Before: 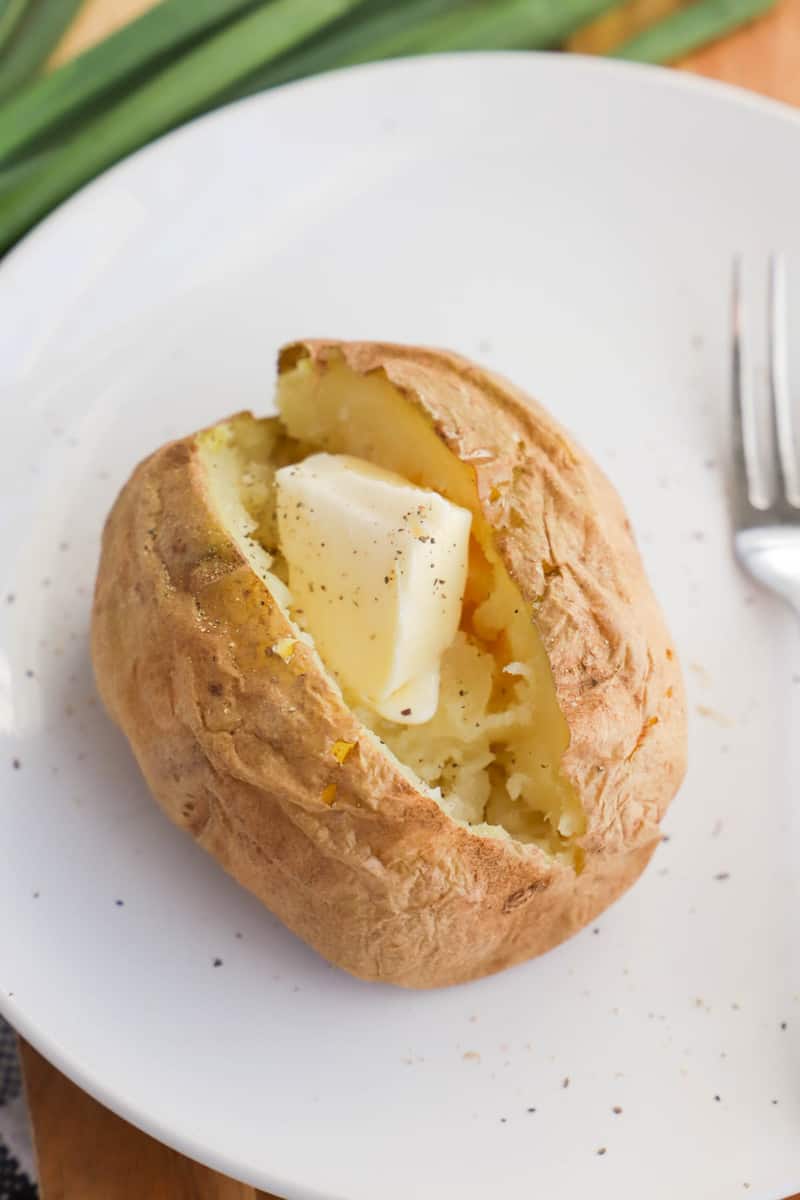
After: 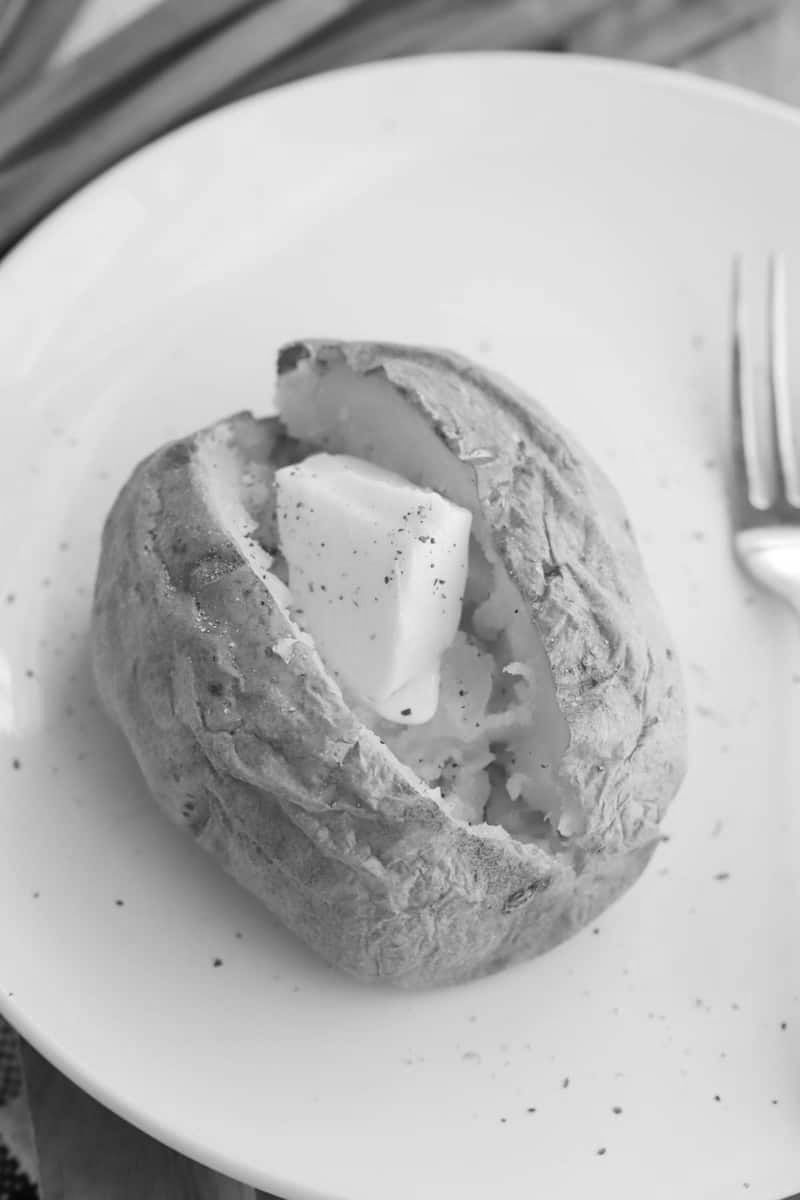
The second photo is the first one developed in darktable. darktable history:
monochrome: on, module defaults
contrast brightness saturation: contrast 0.03, brightness -0.04
